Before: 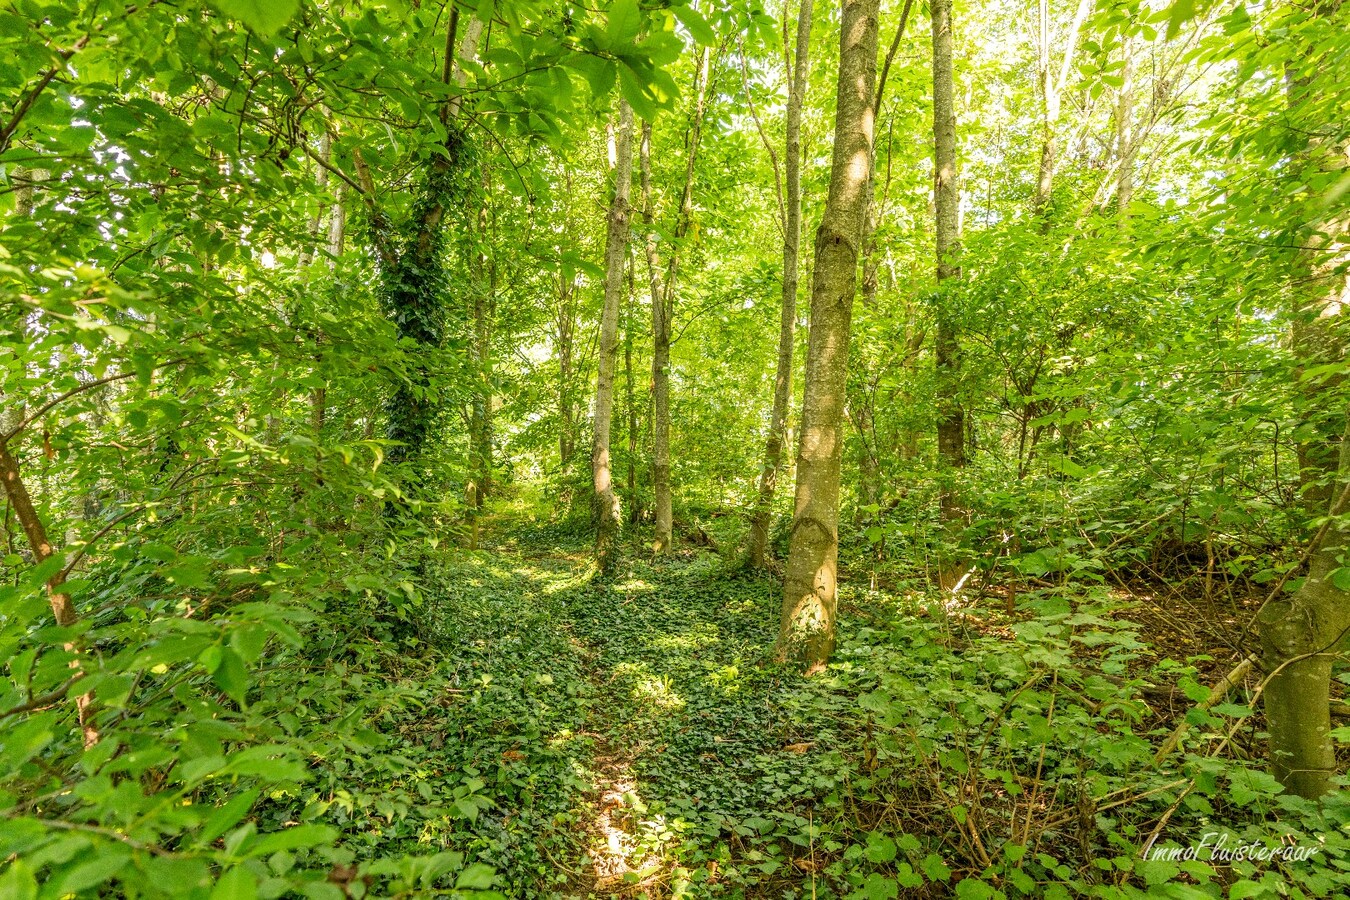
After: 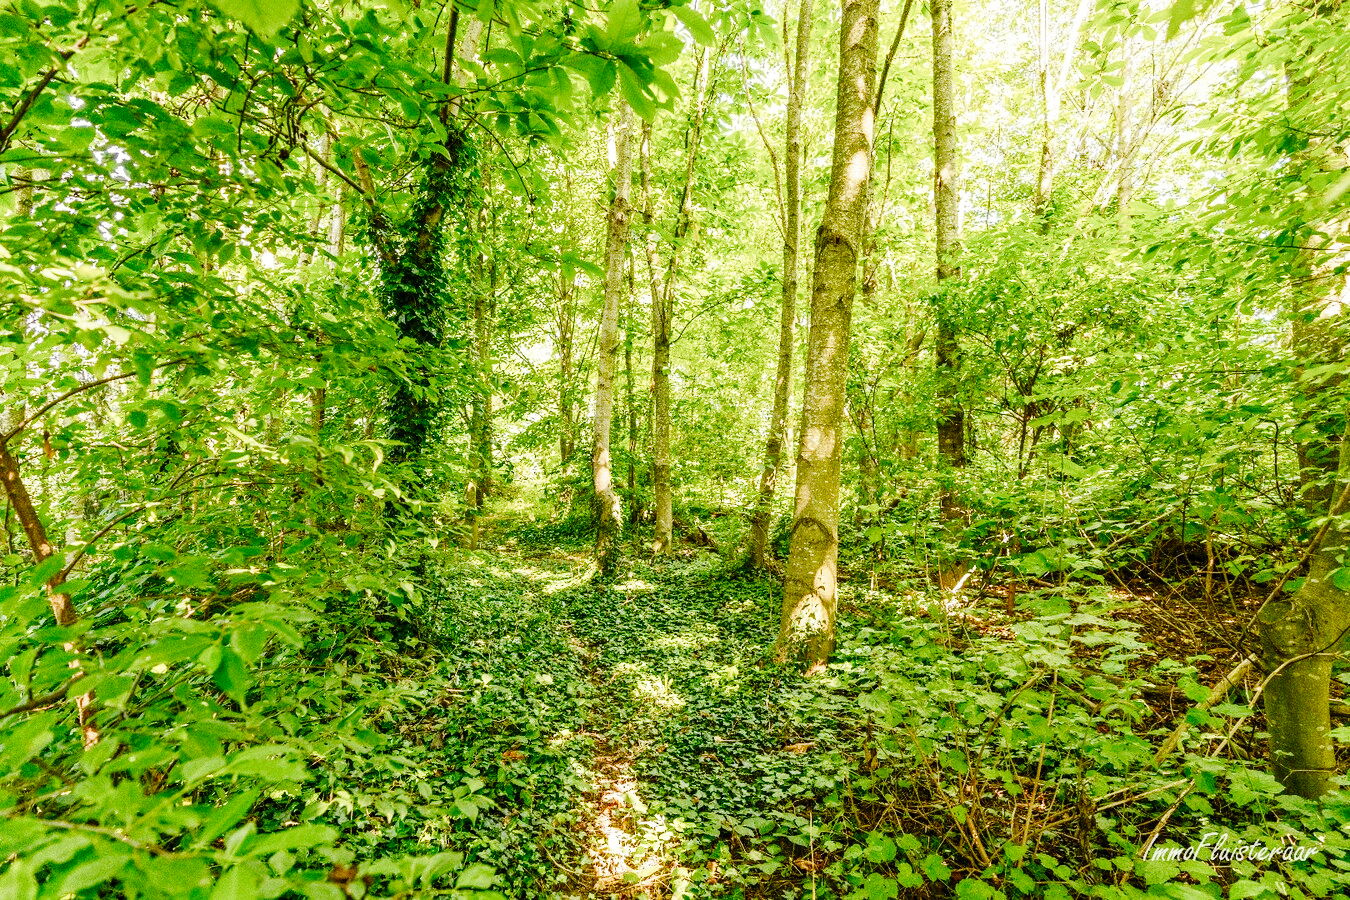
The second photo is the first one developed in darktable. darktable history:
base curve: curves: ch0 [(0, 0) (0.036, 0.025) (0.121, 0.166) (0.206, 0.329) (0.605, 0.79) (1, 1)], preserve colors none
color balance rgb: perceptual saturation grading › global saturation 20%, perceptual saturation grading › highlights -50%, perceptual saturation grading › shadows 30%
tone equalizer: on, module defaults
